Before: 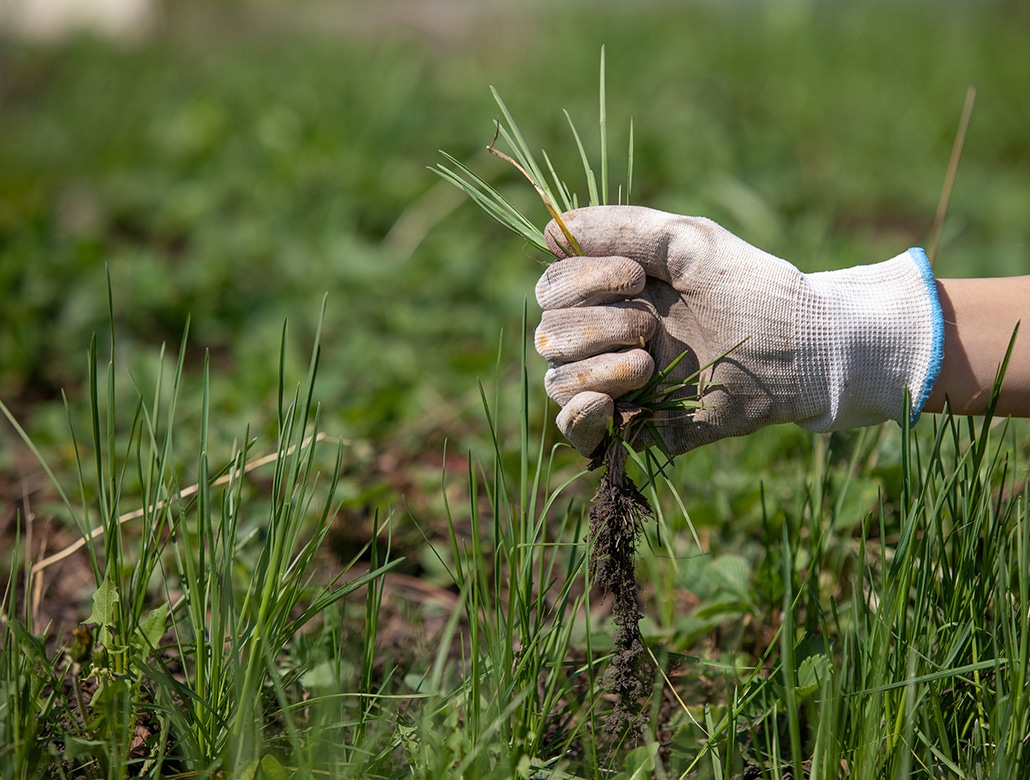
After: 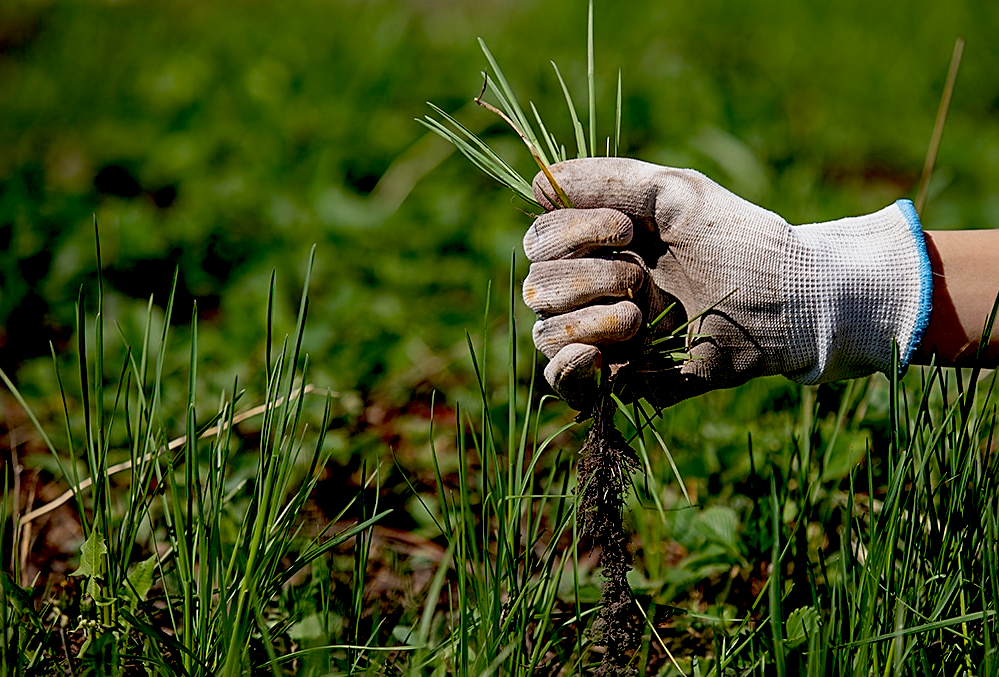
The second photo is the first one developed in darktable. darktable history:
sharpen: amount 0.485
exposure: black level correction 0.046, exposure -0.229 EV, compensate highlight preservation false
crop: left 1.242%, top 6.2%, right 1.704%, bottom 6.912%
haze removal: compatibility mode true, adaptive false
